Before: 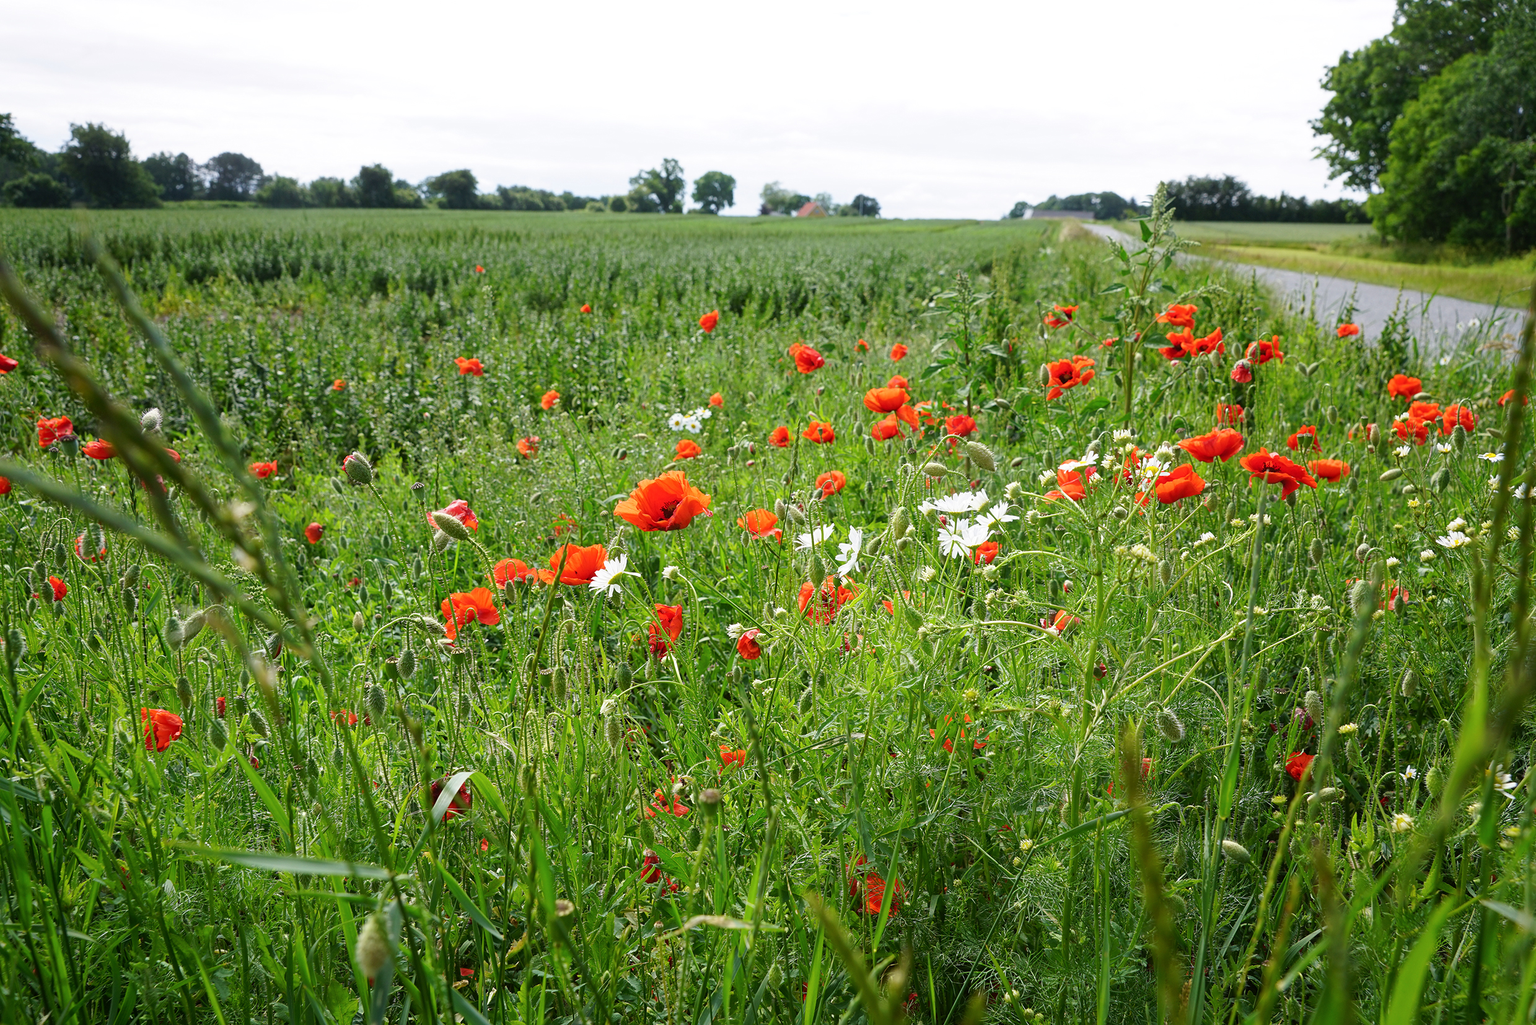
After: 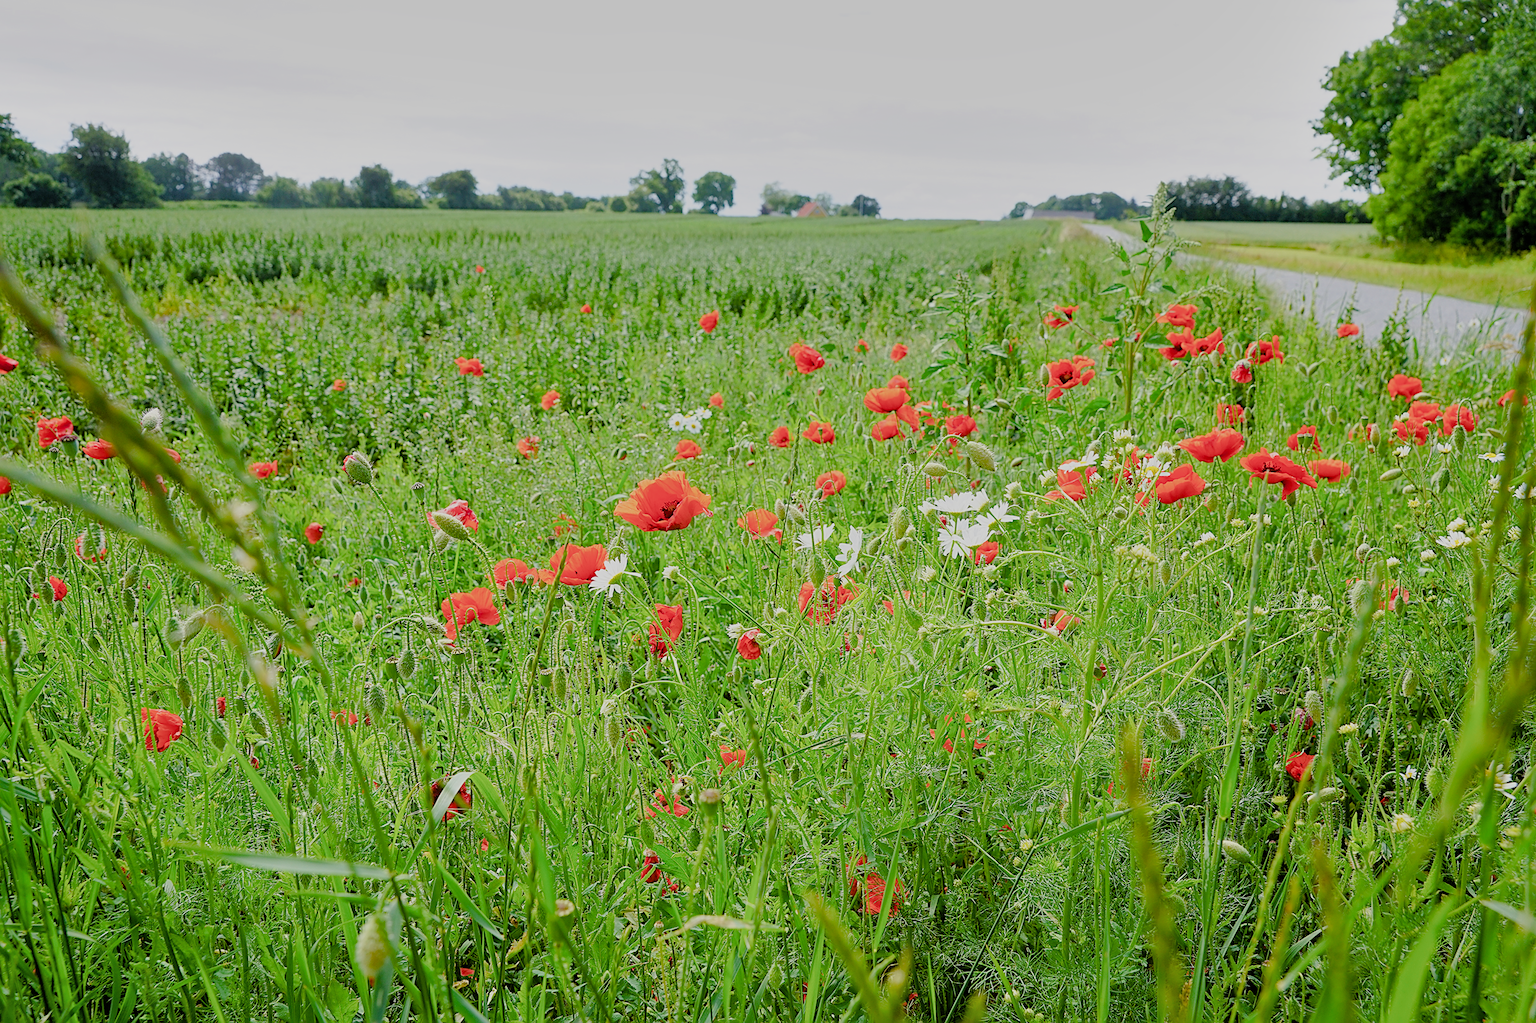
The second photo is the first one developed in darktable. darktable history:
exposure: exposure 1 EV, compensate highlight preservation false
sharpen: on, module defaults
color balance rgb: perceptual saturation grading › global saturation 35%, perceptual saturation grading › highlights -30%, perceptual saturation grading › shadows 35%, perceptual brilliance grading › global brilliance 3%, perceptual brilliance grading › highlights -3%, perceptual brilliance grading › shadows 3%
tone equalizer: -8 EV -0.417 EV, -7 EV -0.389 EV, -6 EV -0.333 EV, -5 EV -0.222 EV, -3 EV 0.222 EV, -2 EV 0.333 EV, -1 EV 0.389 EV, +0 EV 0.417 EV, edges refinement/feathering 500, mask exposure compensation -1.57 EV, preserve details no
filmic rgb: black relative exposure -4.42 EV, white relative exposure 6.58 EV, hardness 1.85, contrast 0.5
crop: bottom 0.071%
shadows and highlights: soften with gaussian
contrast equalizer: octaves 7, y [[0.6 ×6], [0.55 ×6], [0 ×6], [0 ×6], [0 ×6]], mix -0.2
